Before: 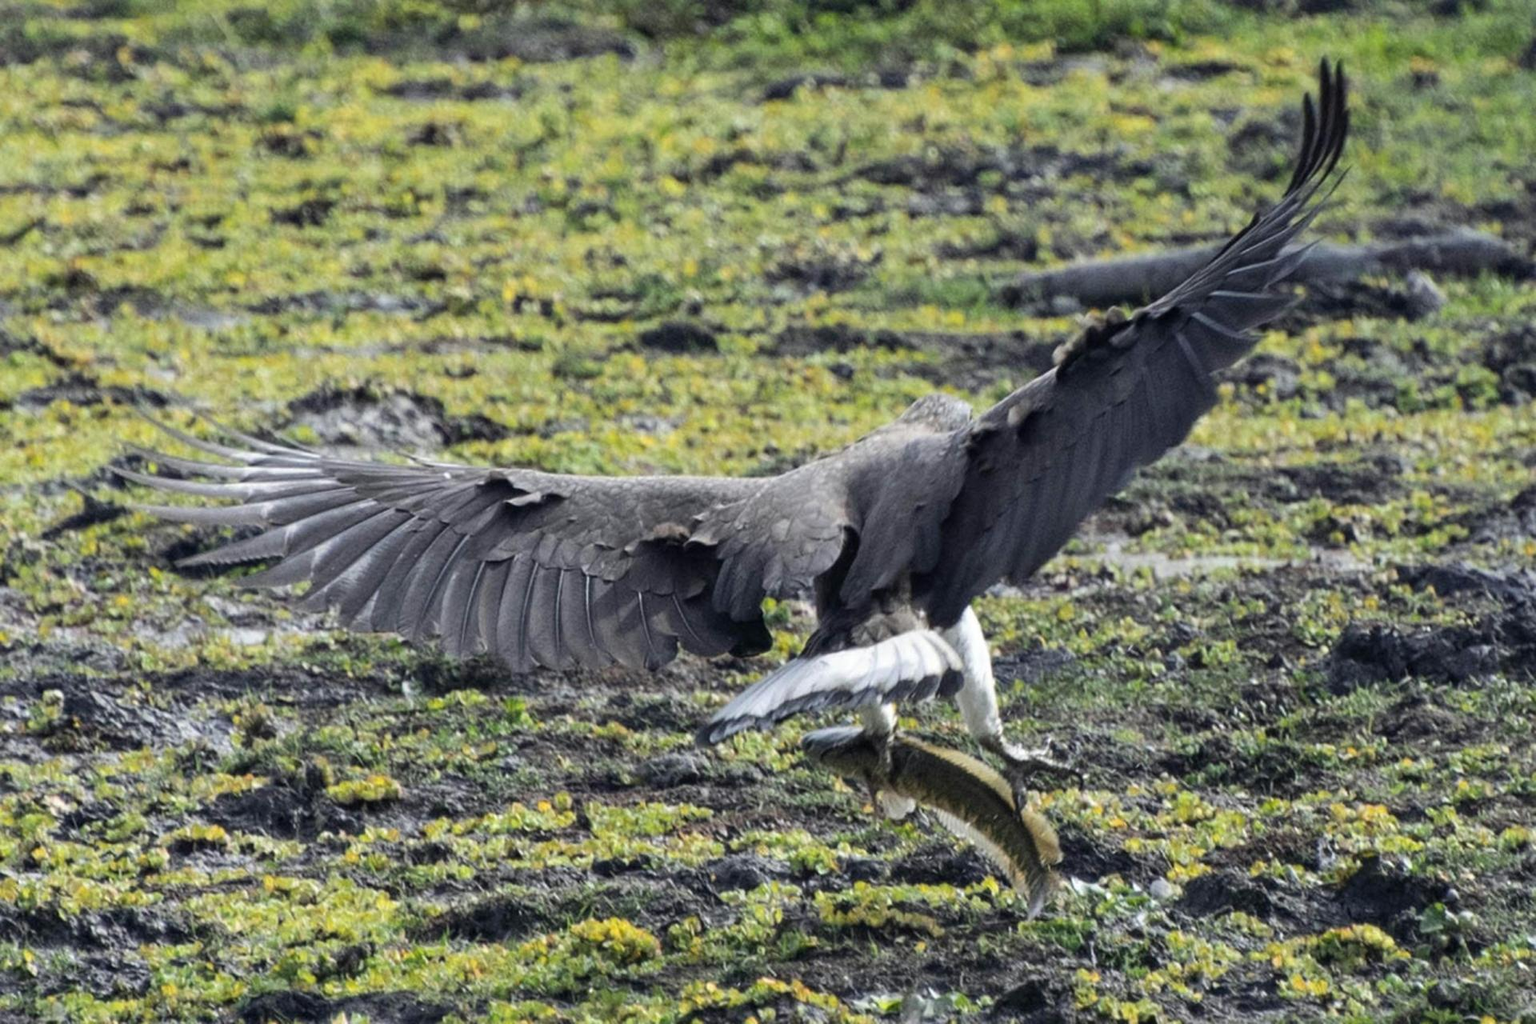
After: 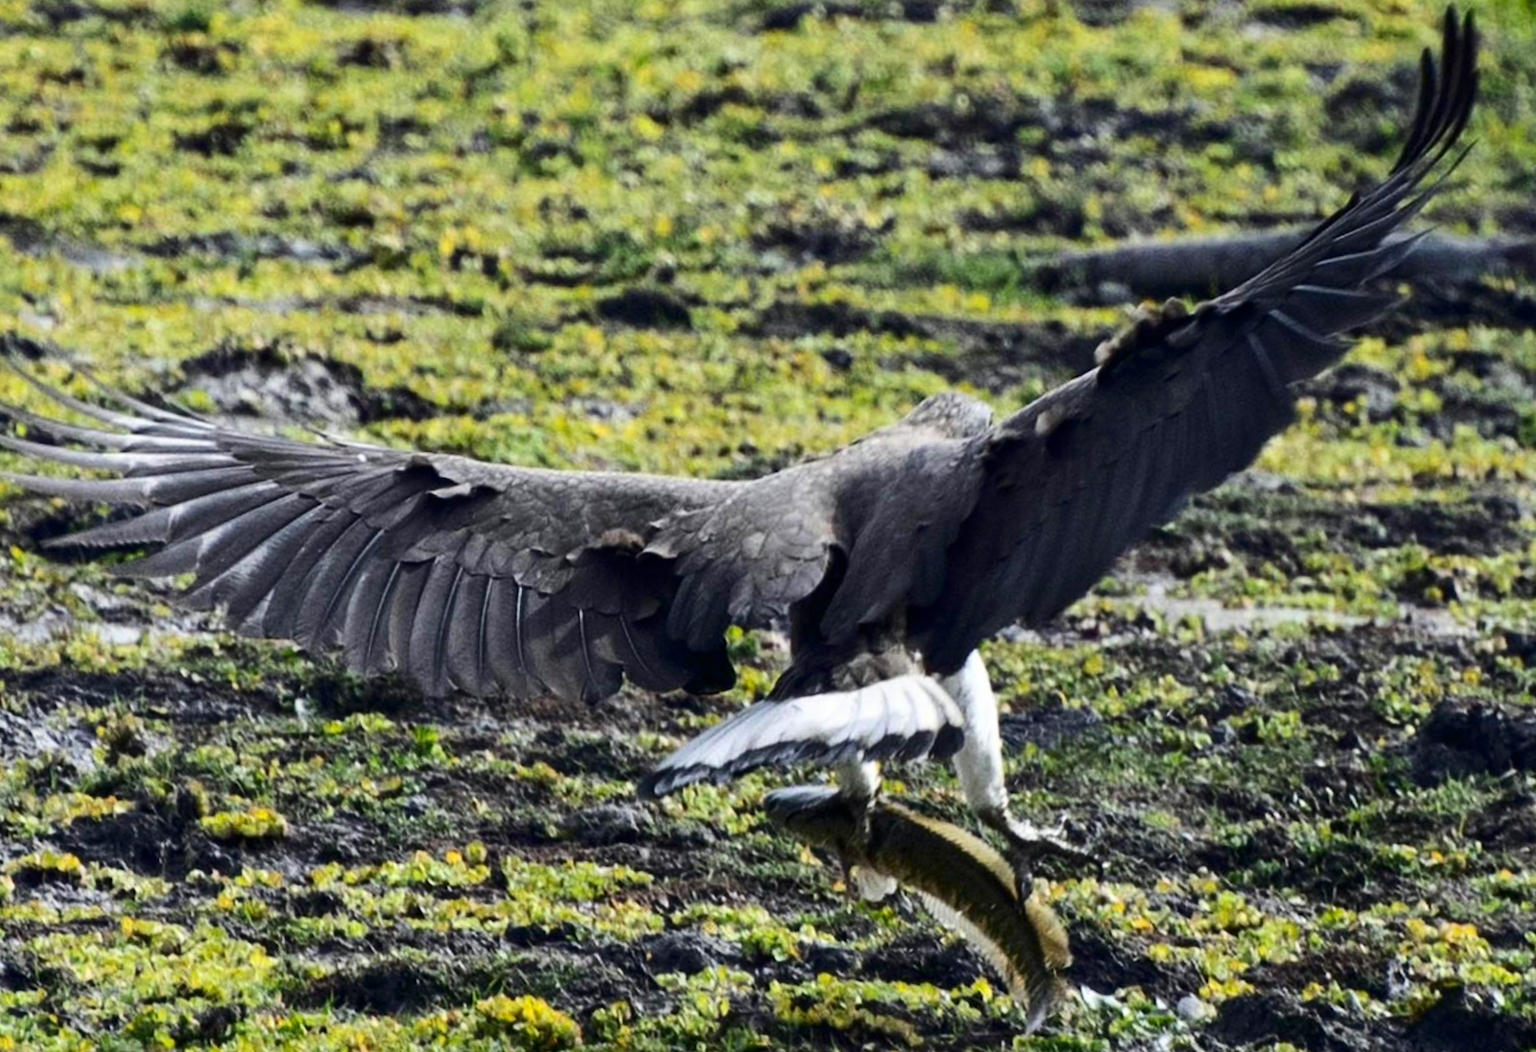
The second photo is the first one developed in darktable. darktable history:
rotate and perspective: lens shift (horizontal) -0.055, automatic cropping off
crop and rotate: angle -3.27°, left 5.211%, top 5.211%, right 4.607%, bottom 4.607%
contrast brightness saturation: contrast 0.21, brightness -0.11, saturation 0.21
